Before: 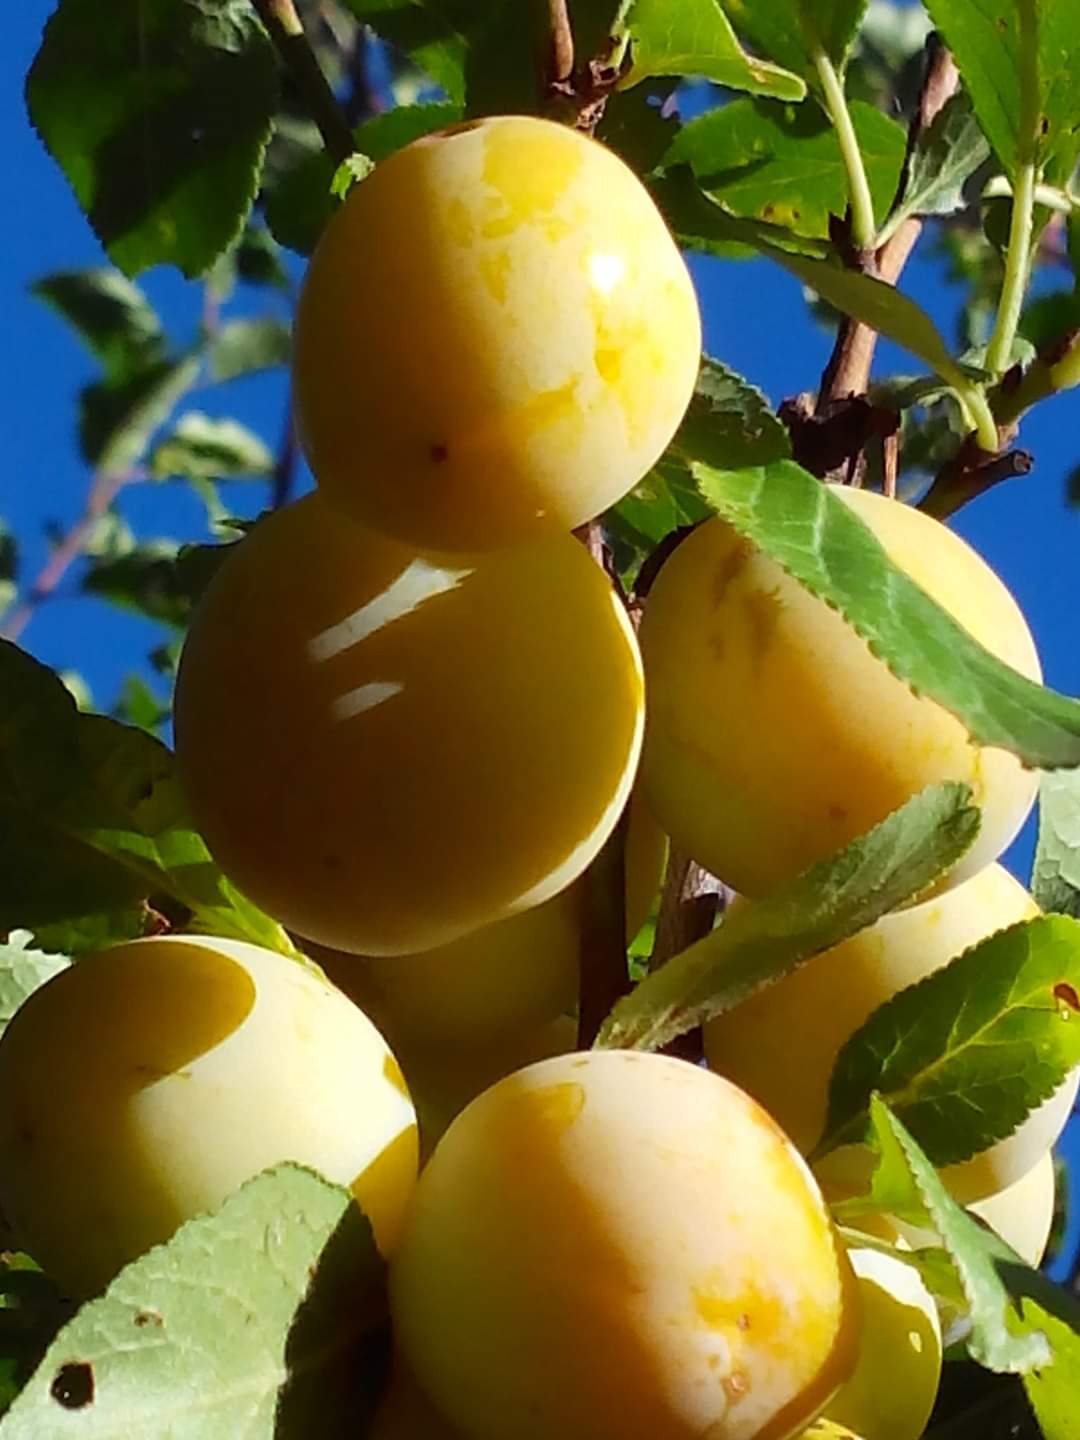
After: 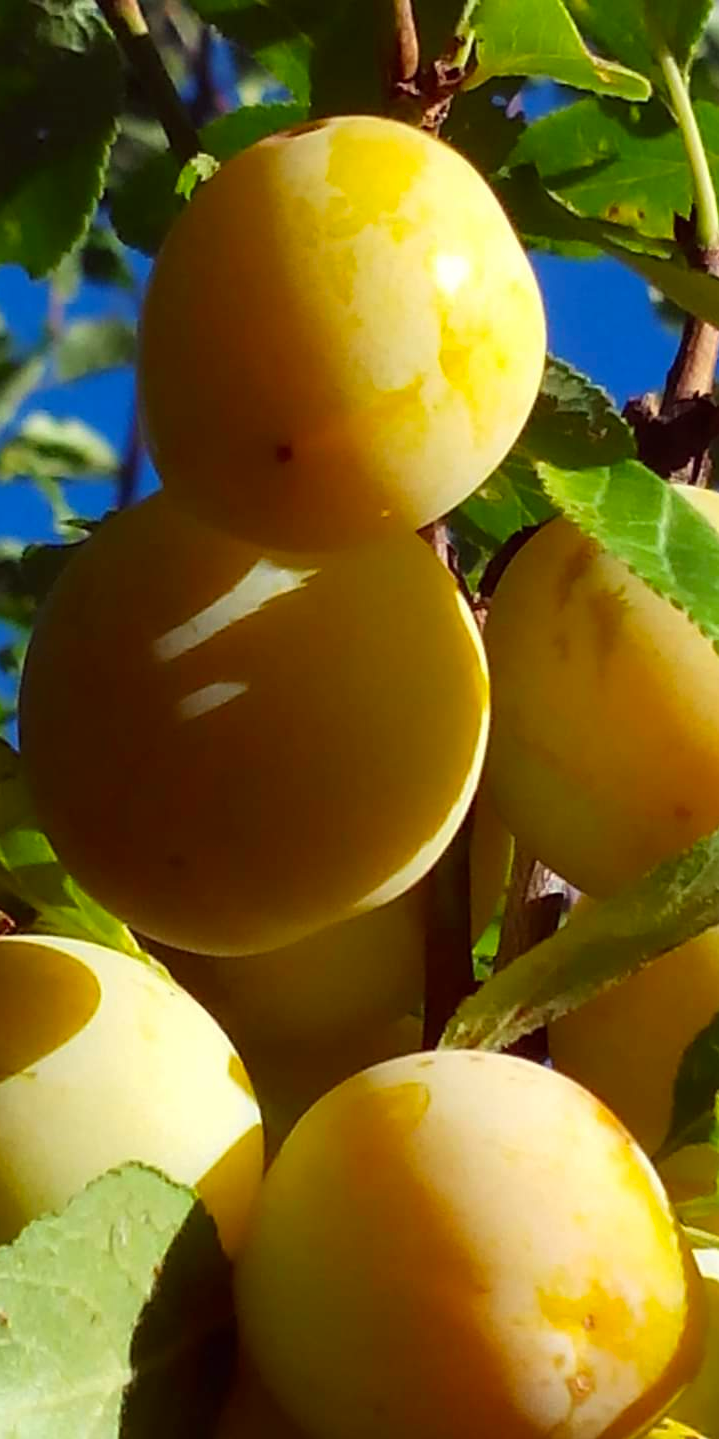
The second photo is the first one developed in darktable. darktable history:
crop and rotate: left 14.436%, right 18.898%
color correction: highlights a* -0.95, highlights b* 4.5, shadows a* 3.55
contrast brightness saturation: saturation 0.13
